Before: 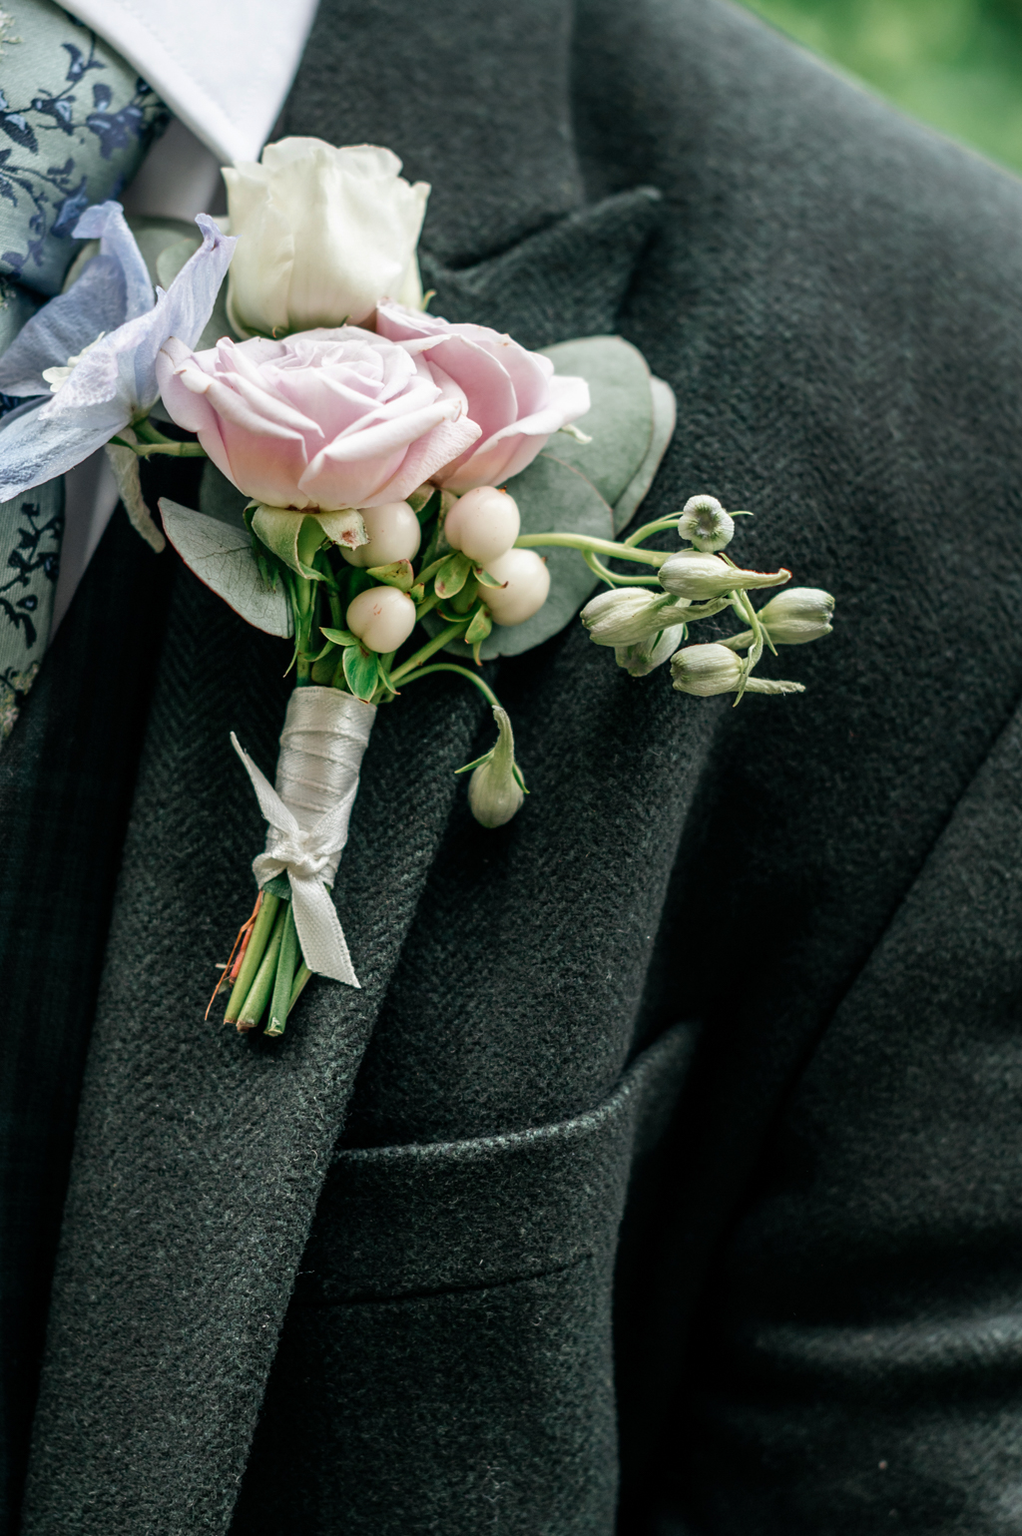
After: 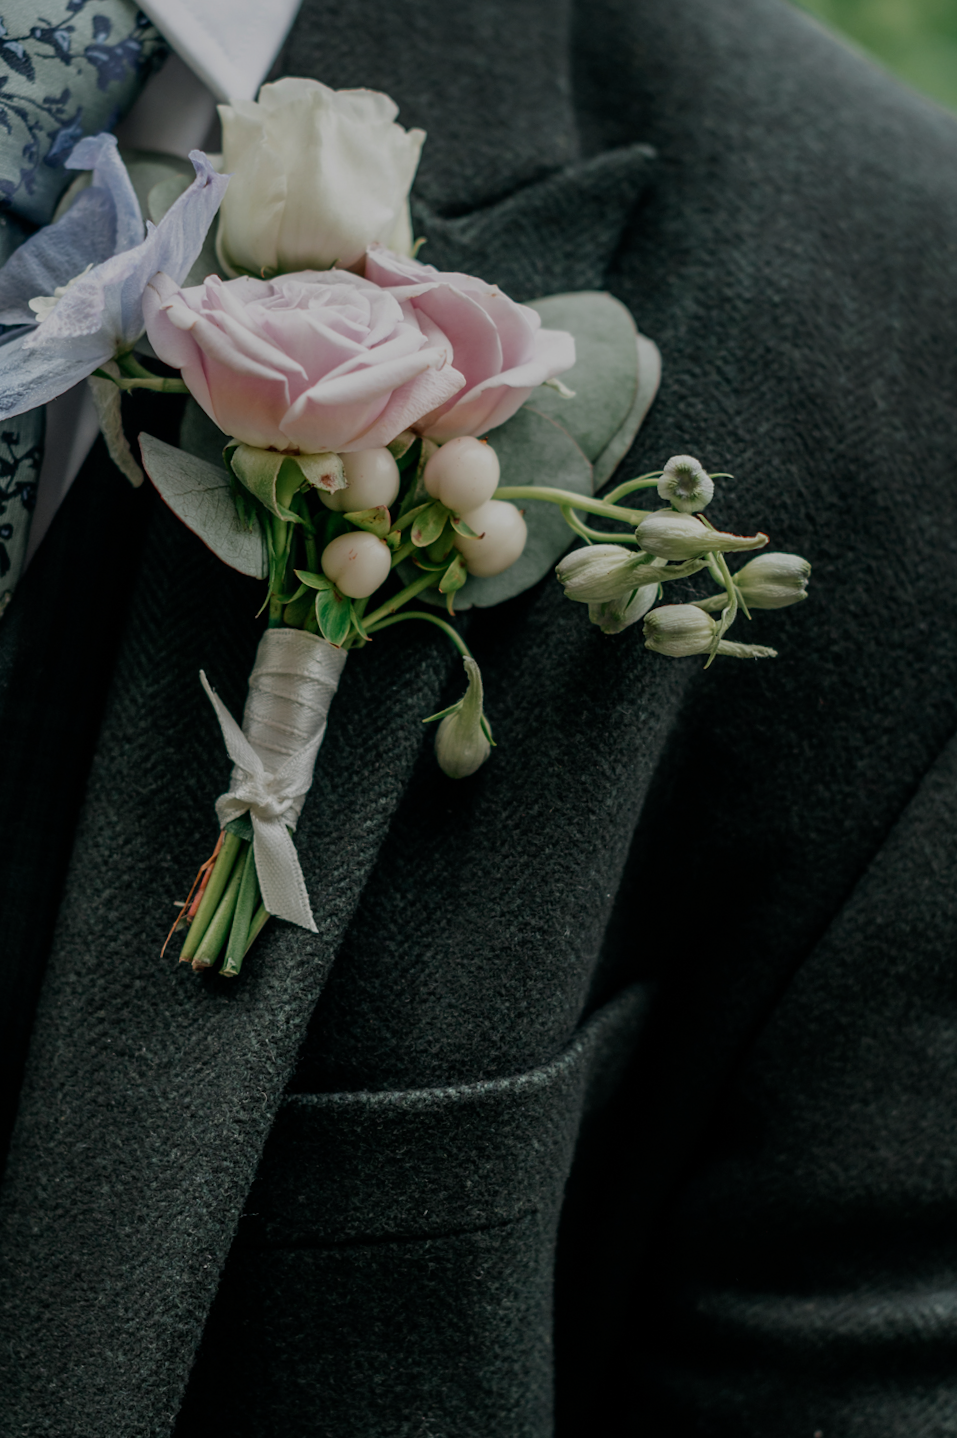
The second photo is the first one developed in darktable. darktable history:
exposure: exposure -0.99 EV, compensate highlight preservation false
crop and rotate: angle -2.71°
